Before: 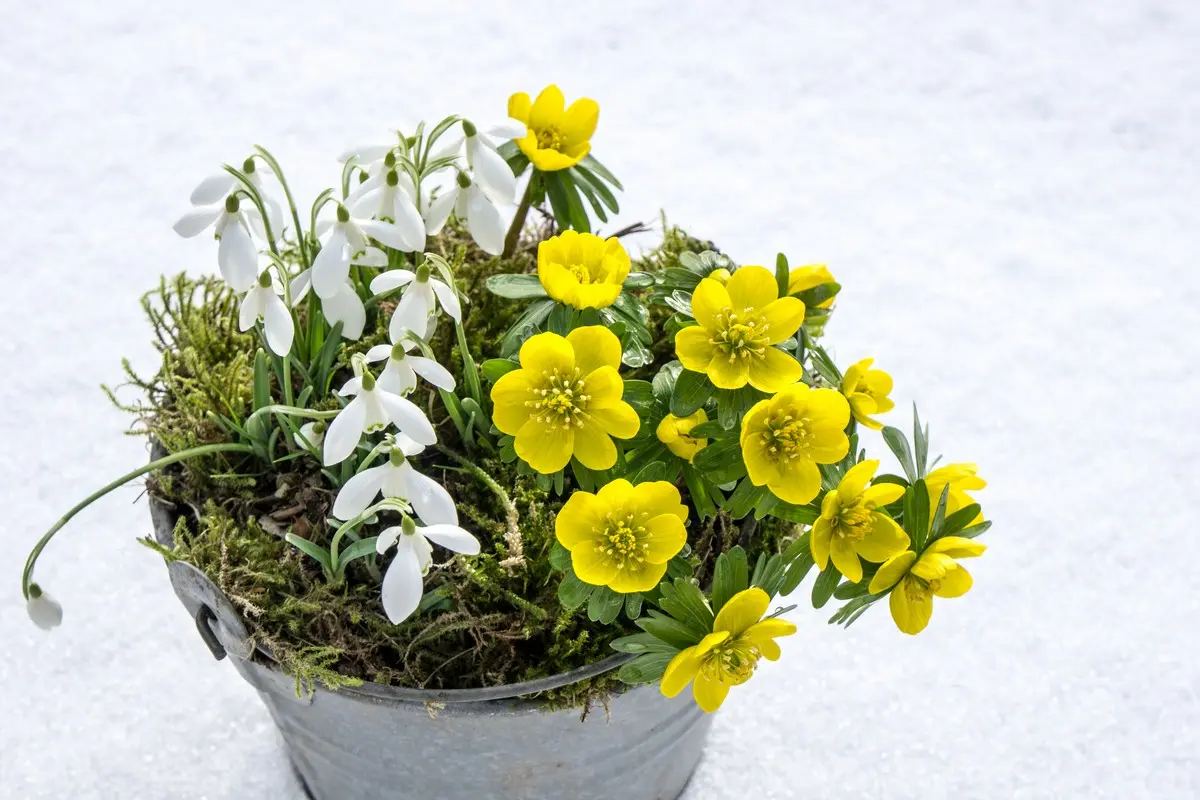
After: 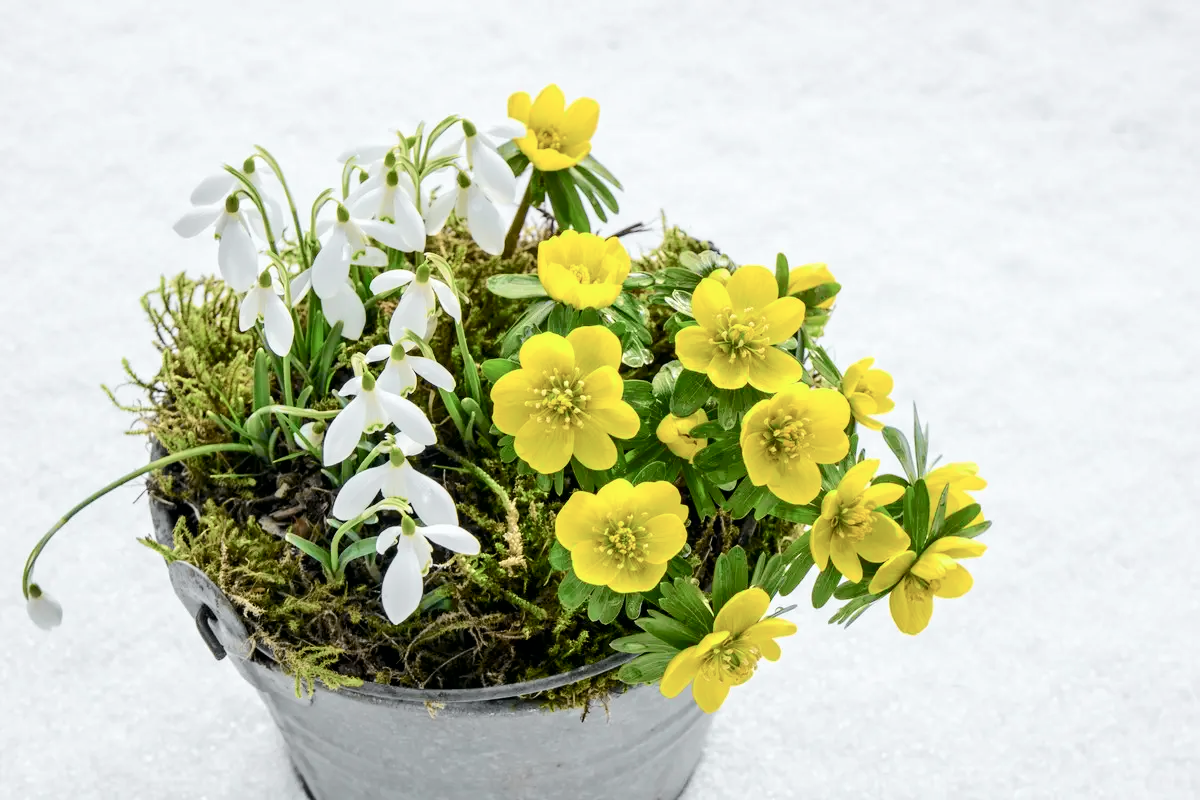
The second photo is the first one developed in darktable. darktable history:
tone curve: curves: ch0 [(0, 0) (0.037, 0.011) (0.131, 0.108) (0.279, 0.279) (0.476, 0.554) (0.617, 0.693) (0.704, 0.77) (0.813, 0.852) (0.916, 0.924) (1, 0.993)]; ch1 [(0, 0) (0.318, 0.278) (0.444, 0.427) (0.493, 0.492) (0.508, 0.502) (0.534, 0.531) (0.562, 0.571) (0.626, 0.667) (0.746, 0.764) (1, 1)]; ch2 [(0, 0) (0.316, 0.292) (0.381, 0.37) (0.423, 0.448) (0.476, 0.492) (0.502, 0.498) (0.522, 0.518) (0.533, 0.532) (0.586, 0.631) (0.634, 0.663) (0.7, 0.7) (0.861, 0.808) (1, 0.951)], color space Lab, independent channels, preserve colors none
tone equalizer: on, module defaults
